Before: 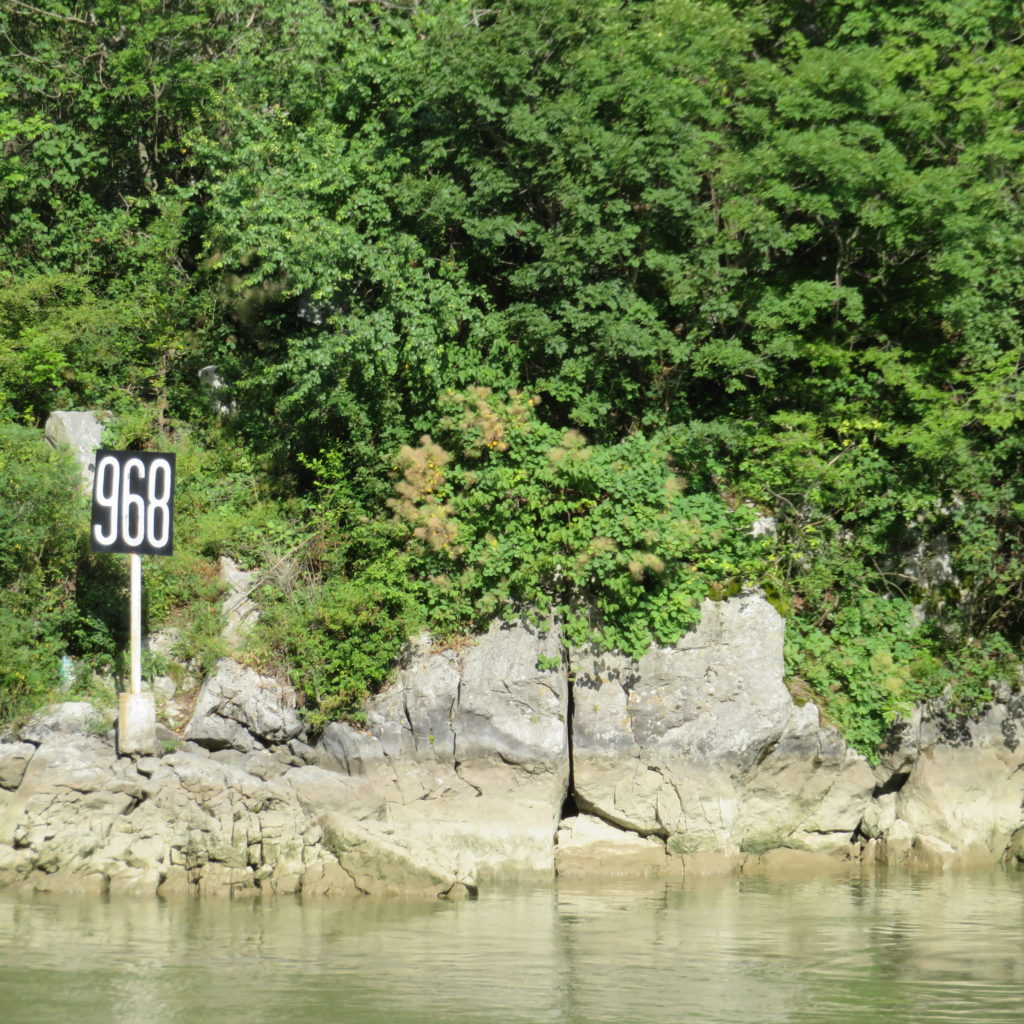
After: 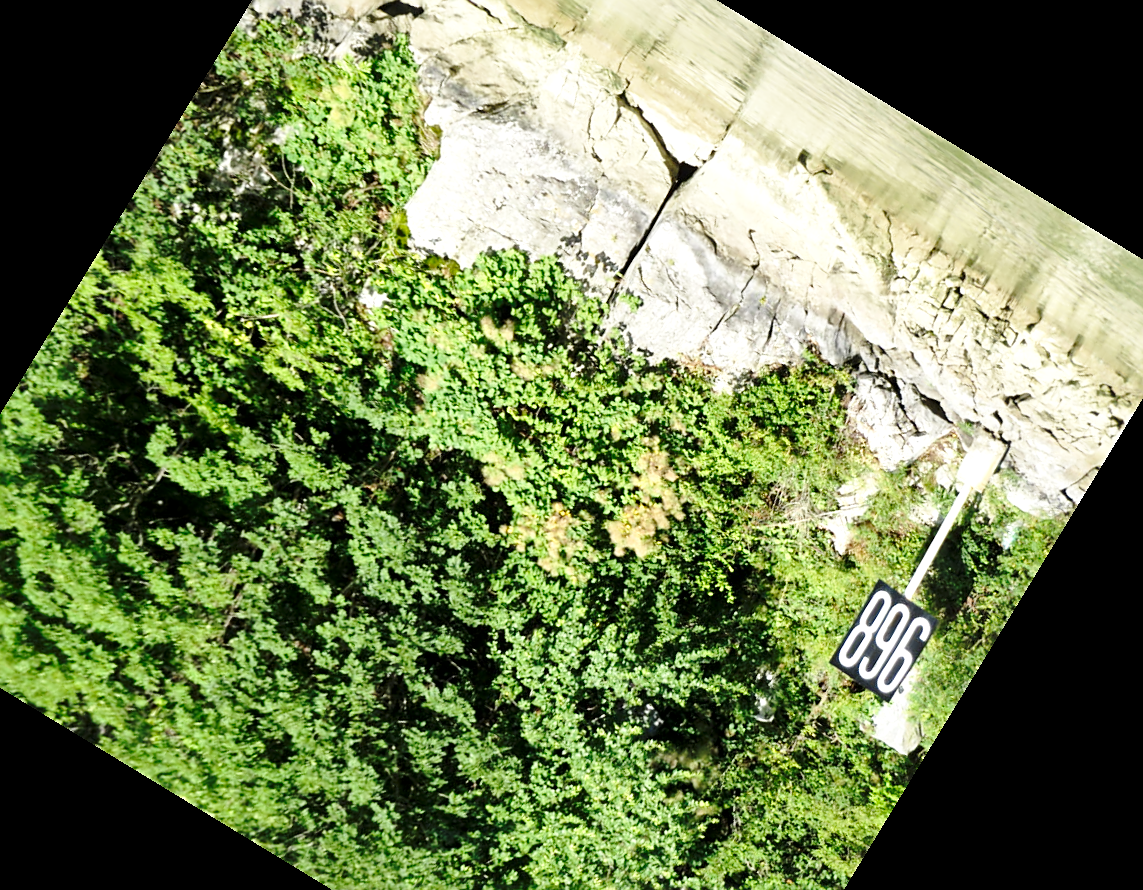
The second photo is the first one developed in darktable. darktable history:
rotate and perspective: rotation 0.062°, lens shift (vertical) 0.115, lens shift (horizontal) -0.133, crop left 0.047, crop right 0.94, crop top 0.061, crop bottom 0.94
base curve: curves: ch0 [(0, 0) (0.036, 0.037) (0.121, 0.228) (0.46, 0.76) (0.859, 0.983) (1, 1)], preserve colors none
local contrast: mode bilateral grid, contrast 25, coarseness 60, detail 151%, midtone range 0.2
sharpen: on, module defaults
exposure: compensate highlight preservation false
crop and rotate: angle 148.68°, left 9.111%, top 15.603%, right 4.588%, bottom 17.041%
